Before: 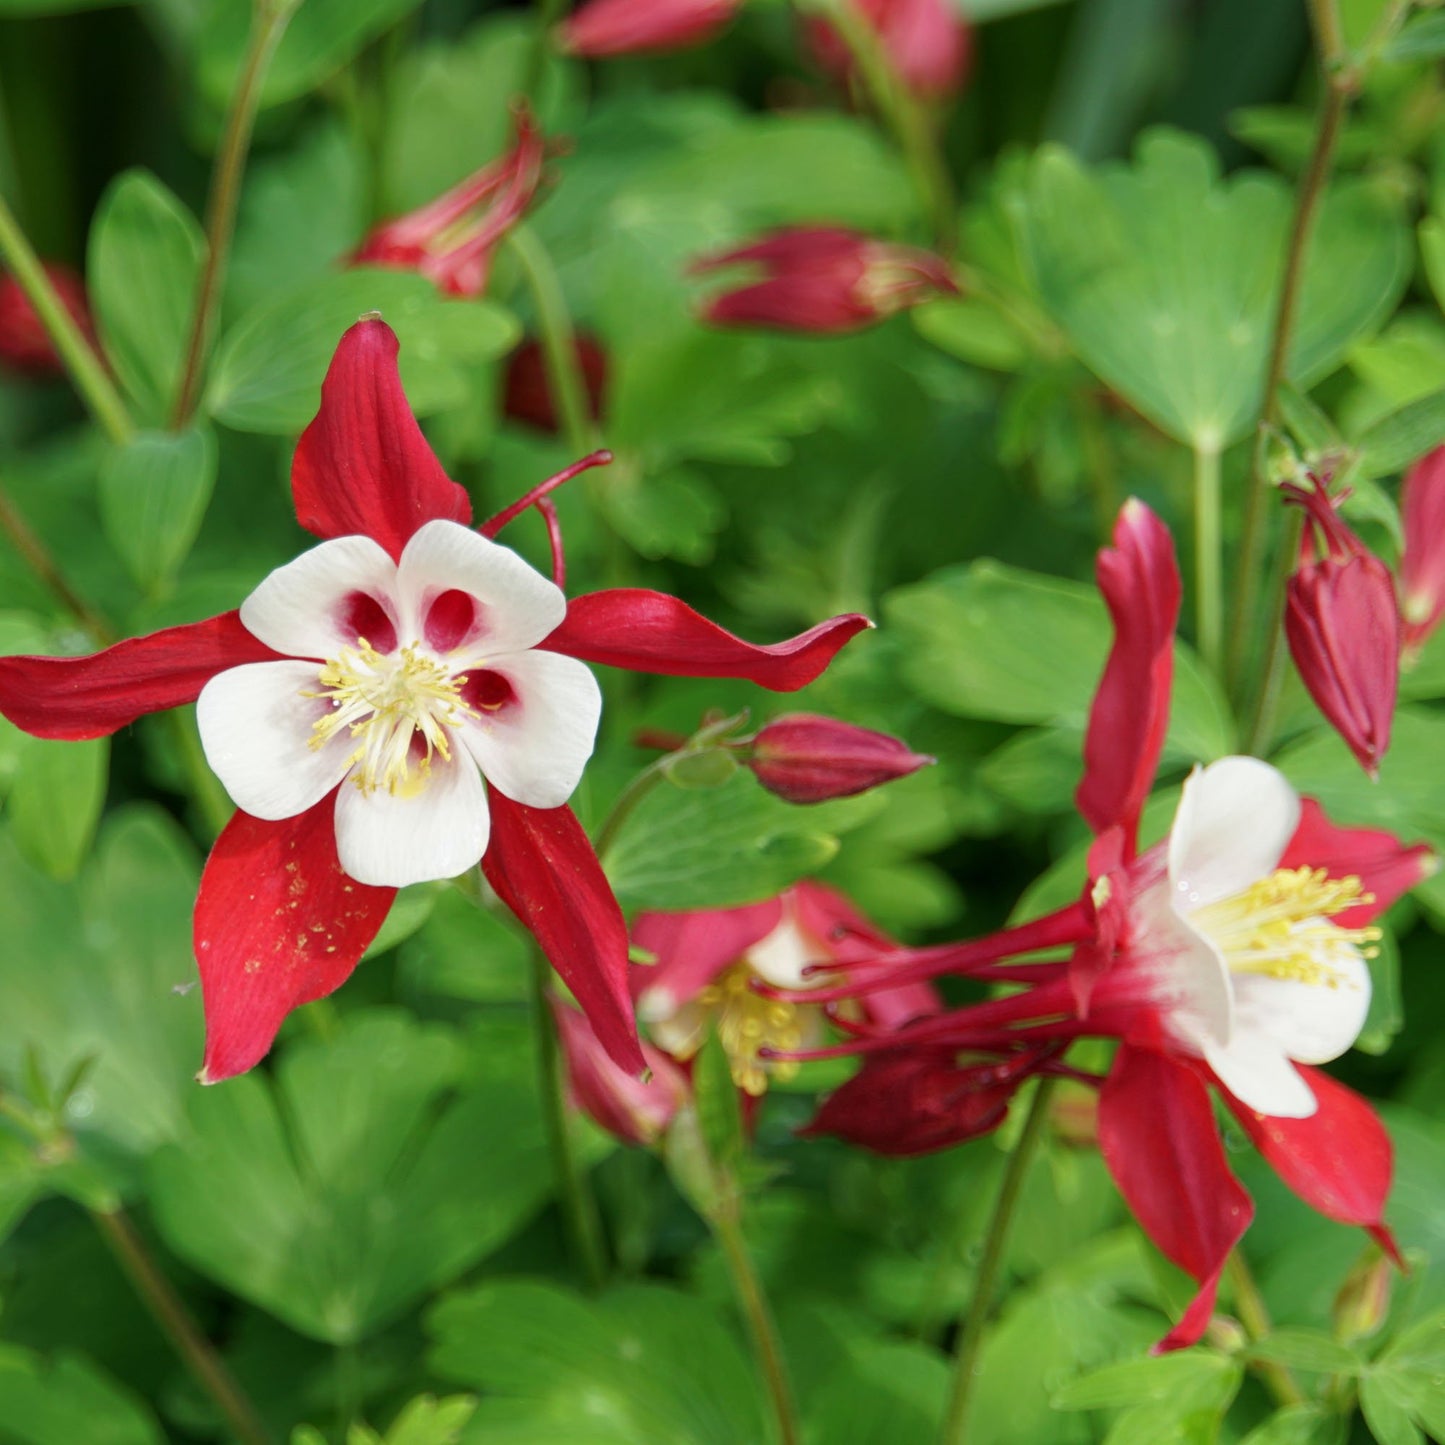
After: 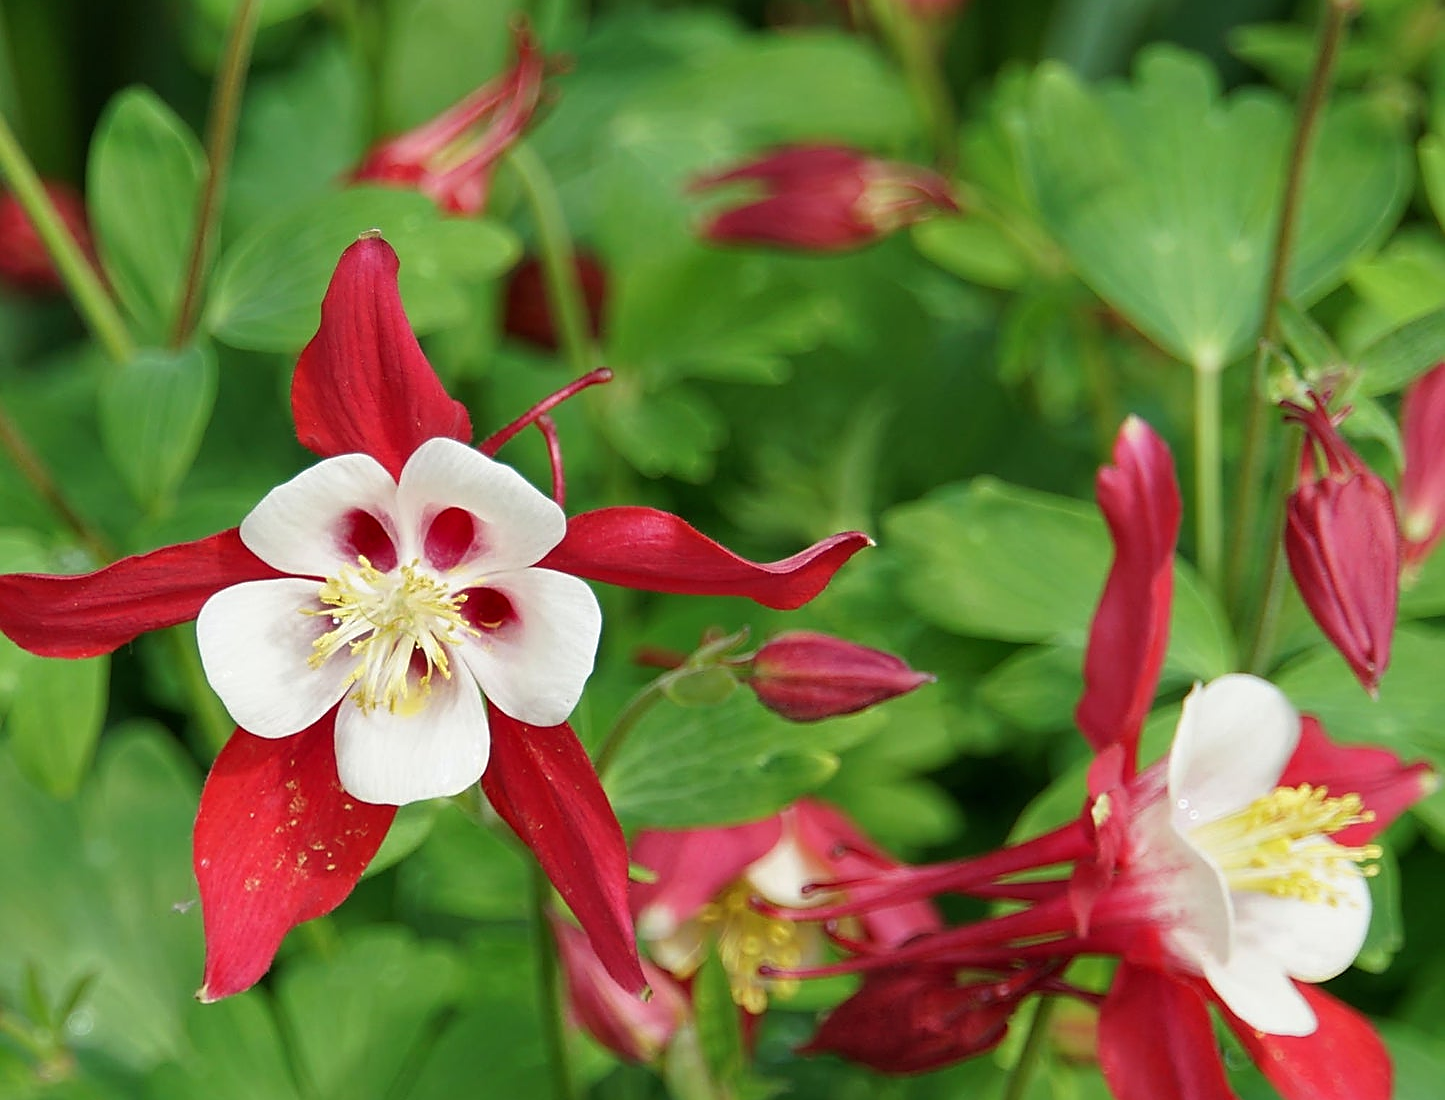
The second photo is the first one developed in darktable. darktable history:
shadows and highlights: low approximation 0.01, soften with gaussian
sharpen: radius 1.386, amount 1.241, threshold 0.606
tone equalizer: on, module defaults
crop: top 5.724%, bottom 18.104%
